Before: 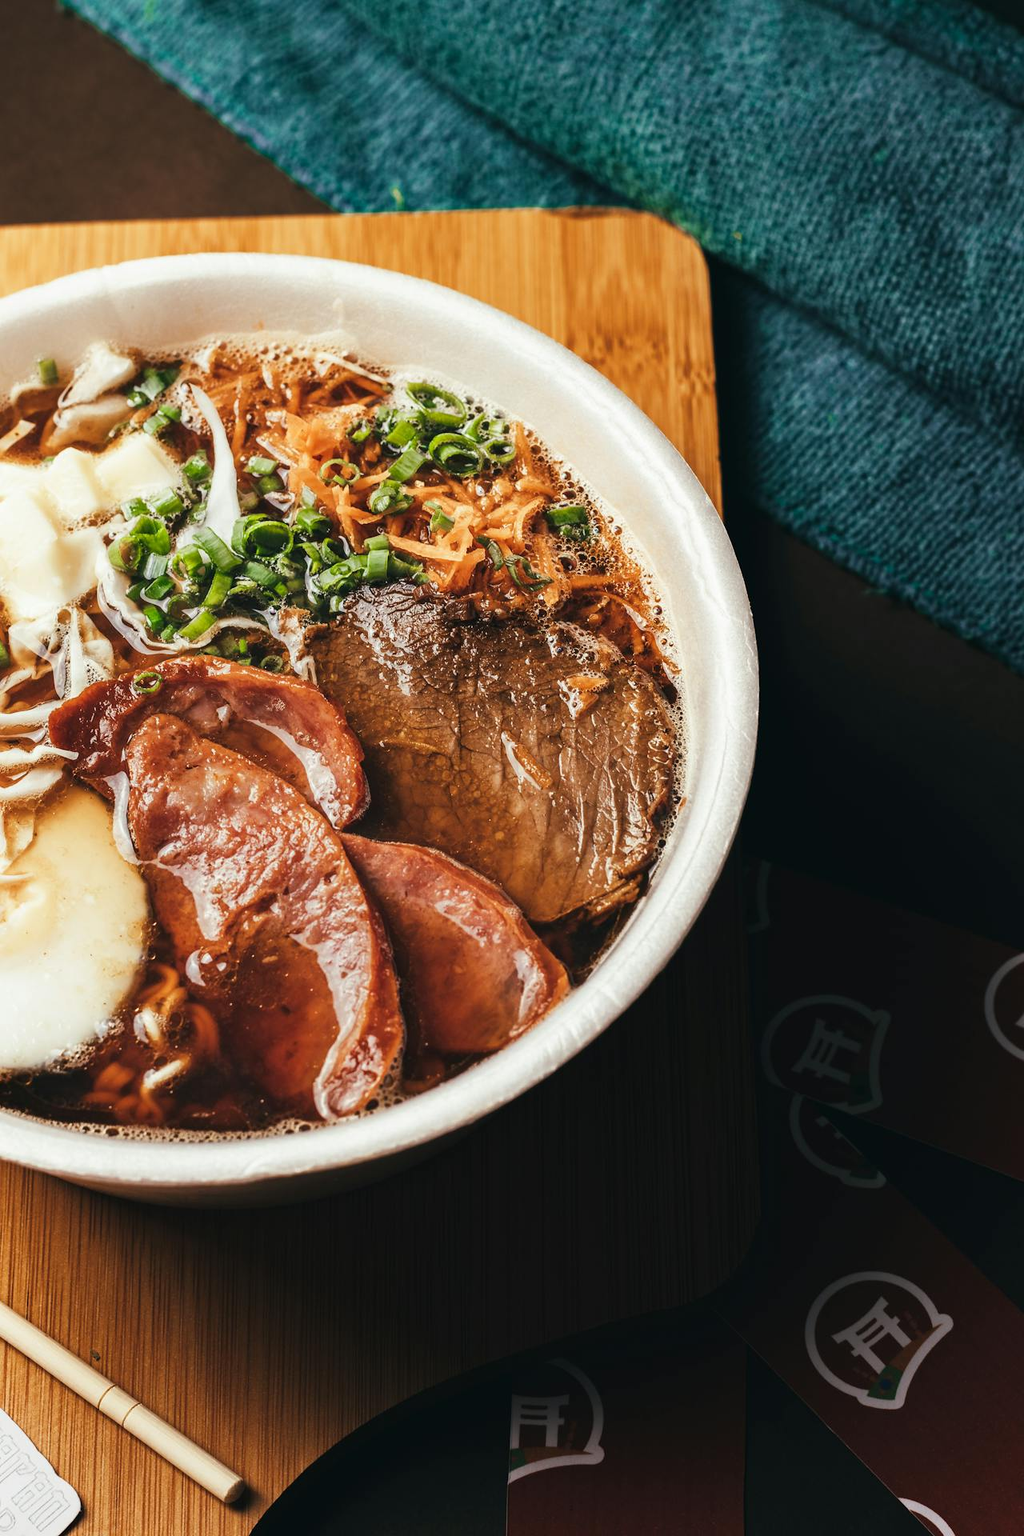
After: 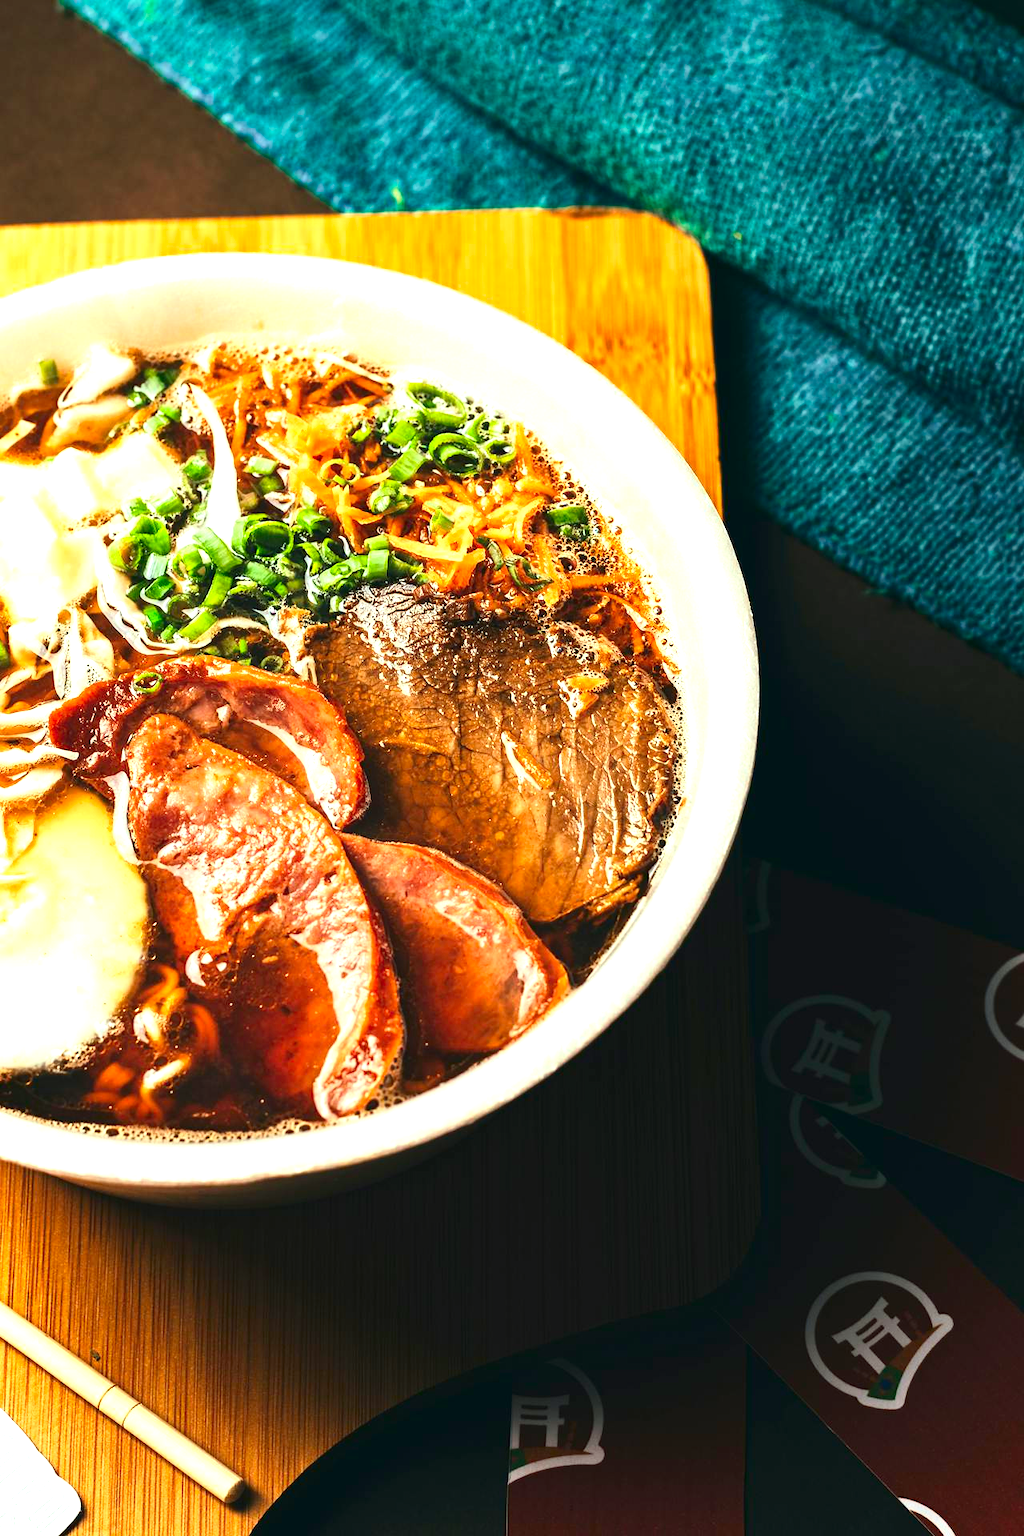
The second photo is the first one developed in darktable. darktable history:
exposure: exposure 1 EV, compensate exposure bias true, compensate highlight preservation false
color correction: highlights a* -8.57, highlights b* 3.72
contrast brightness saturation: contrast 0.164, saturation 0.334
